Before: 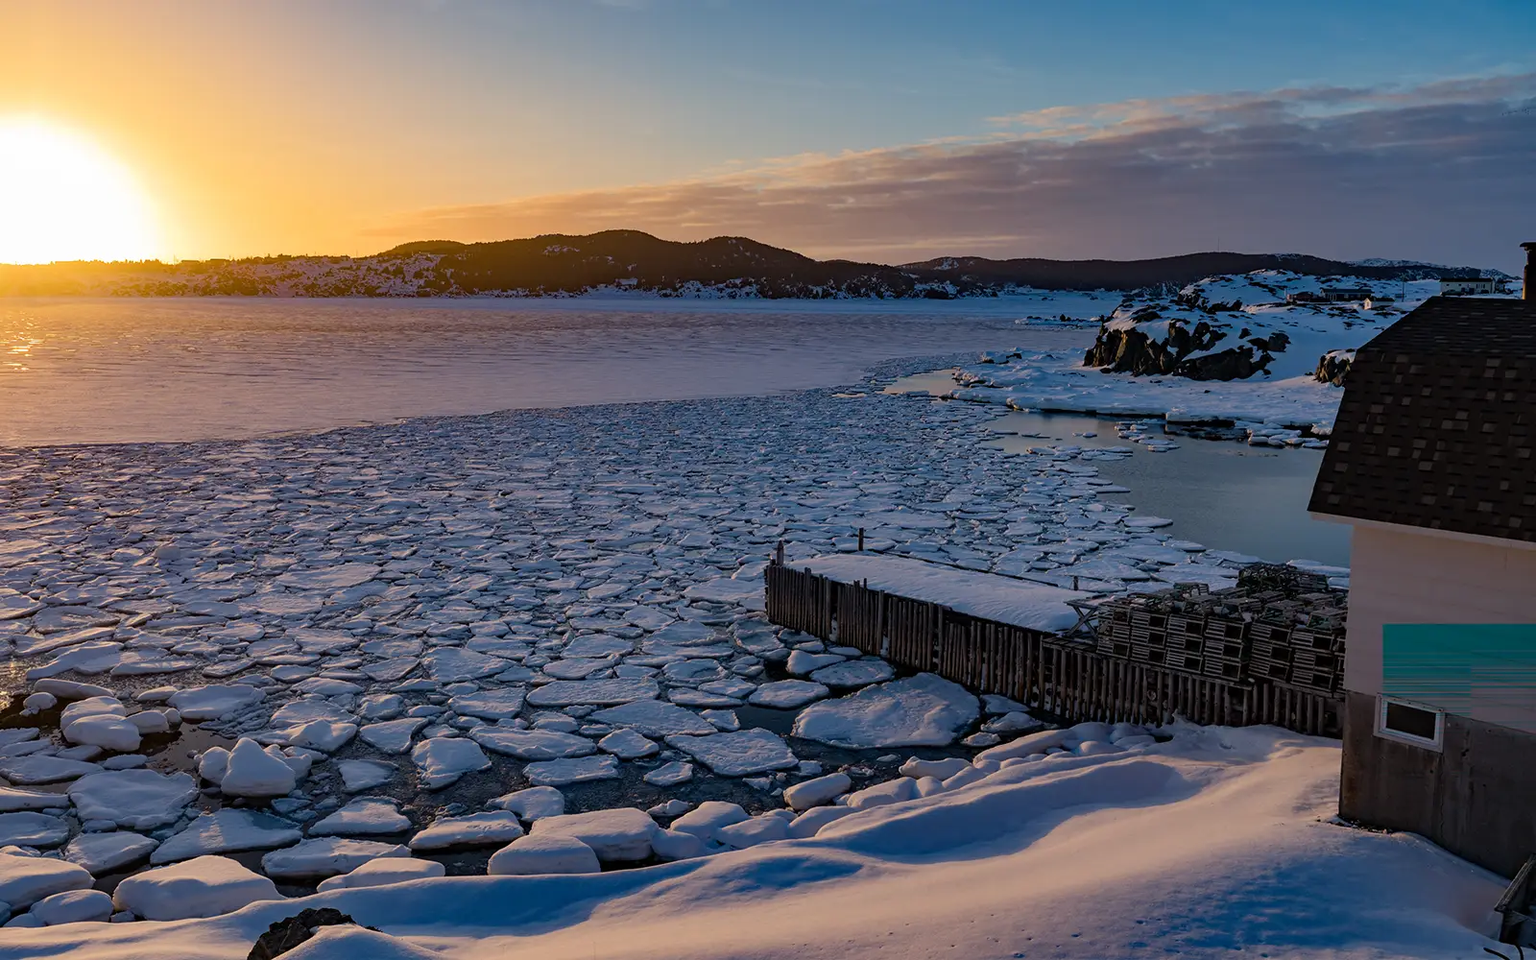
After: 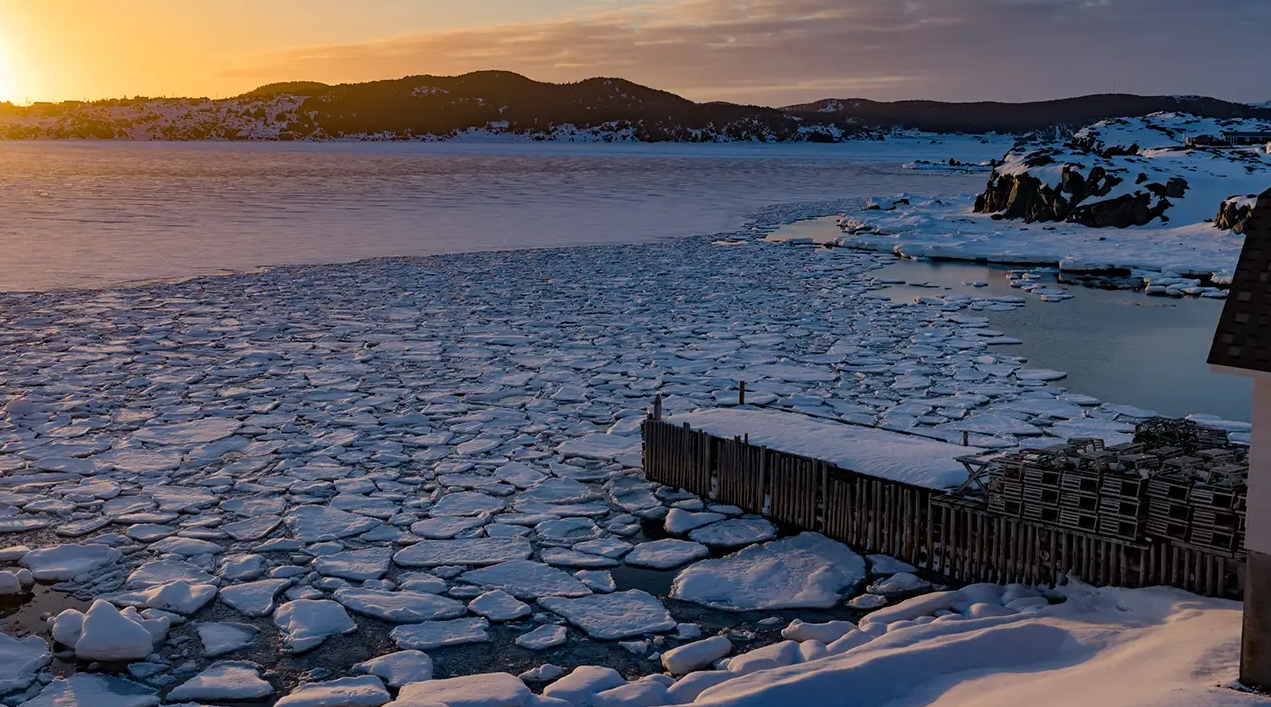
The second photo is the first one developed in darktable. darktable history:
exposure: compensate highlight preservation false
crop: left 9.712%, top 16.928%, right 10.845%, bottom 12.332%
